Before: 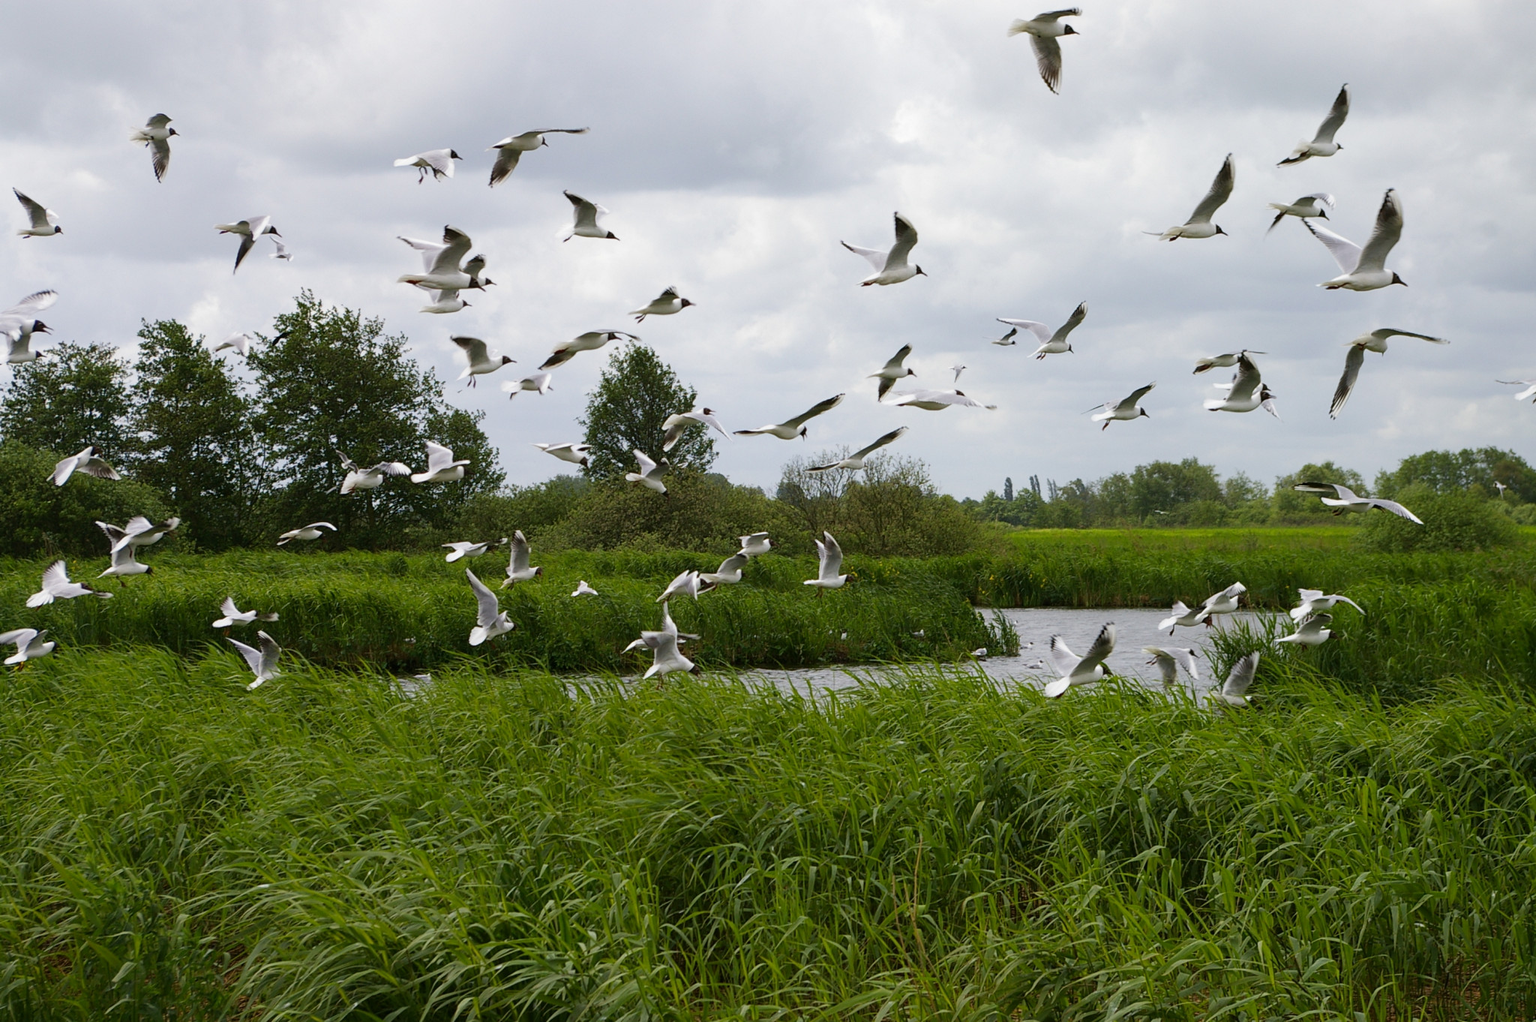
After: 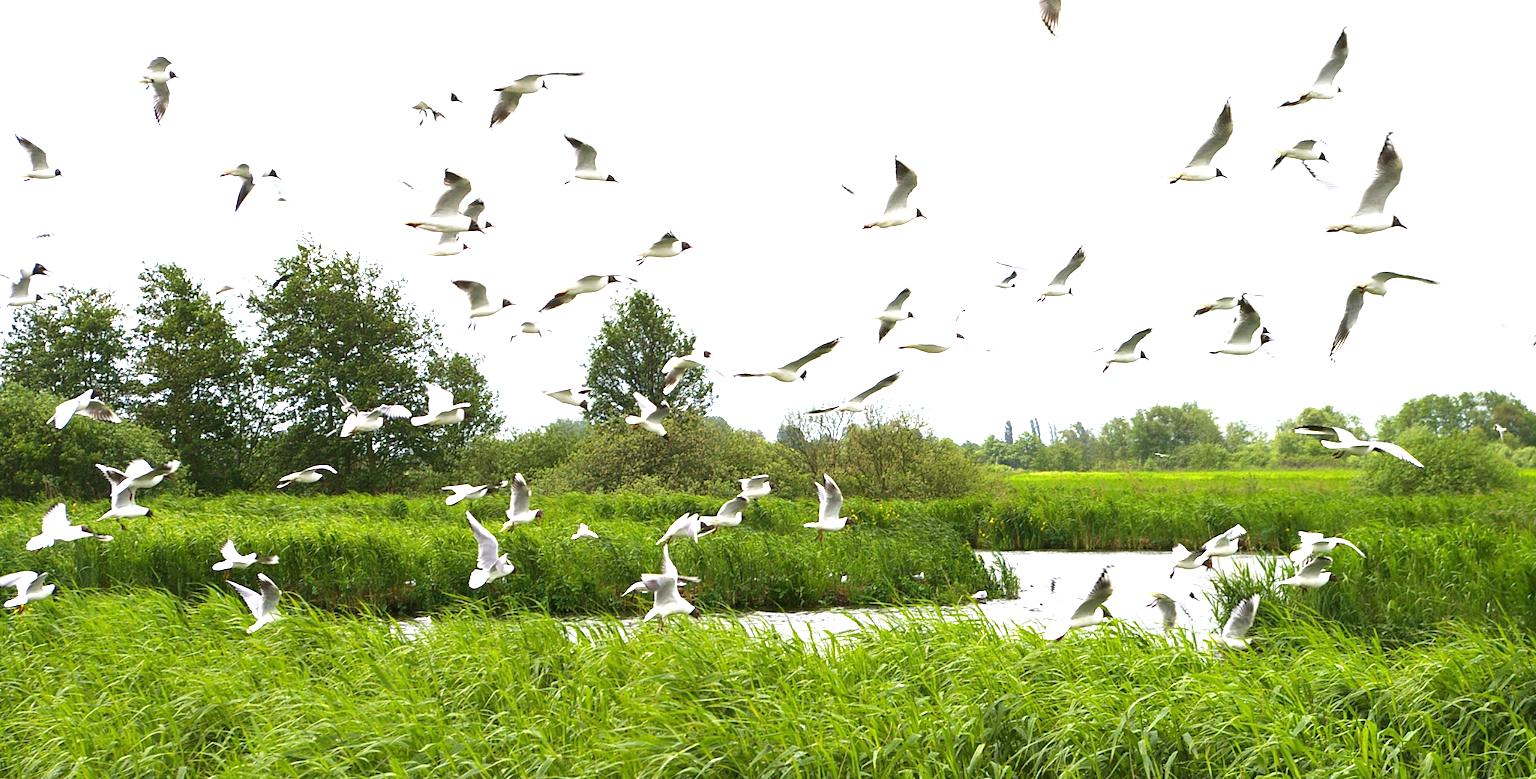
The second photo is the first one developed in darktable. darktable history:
crop: top 5.603%, bottom 18.065%
exposure: black level correction 0, exposure 1.745 EV, compensate highlight preservation false
